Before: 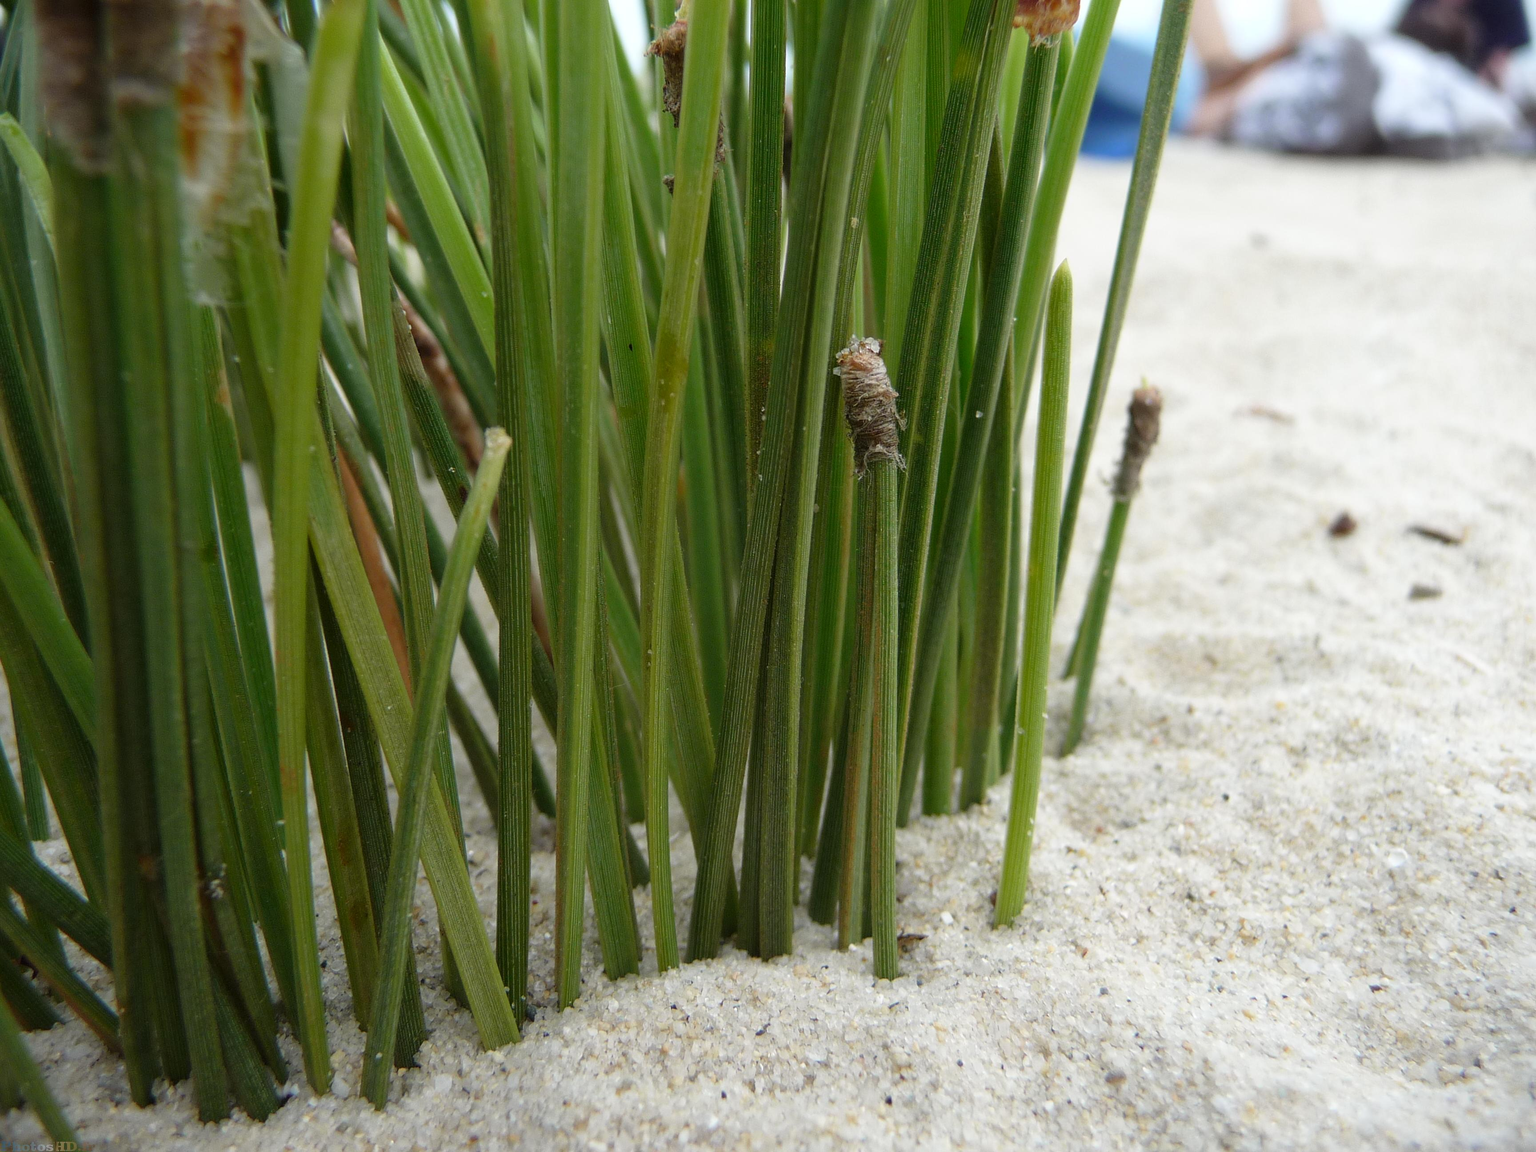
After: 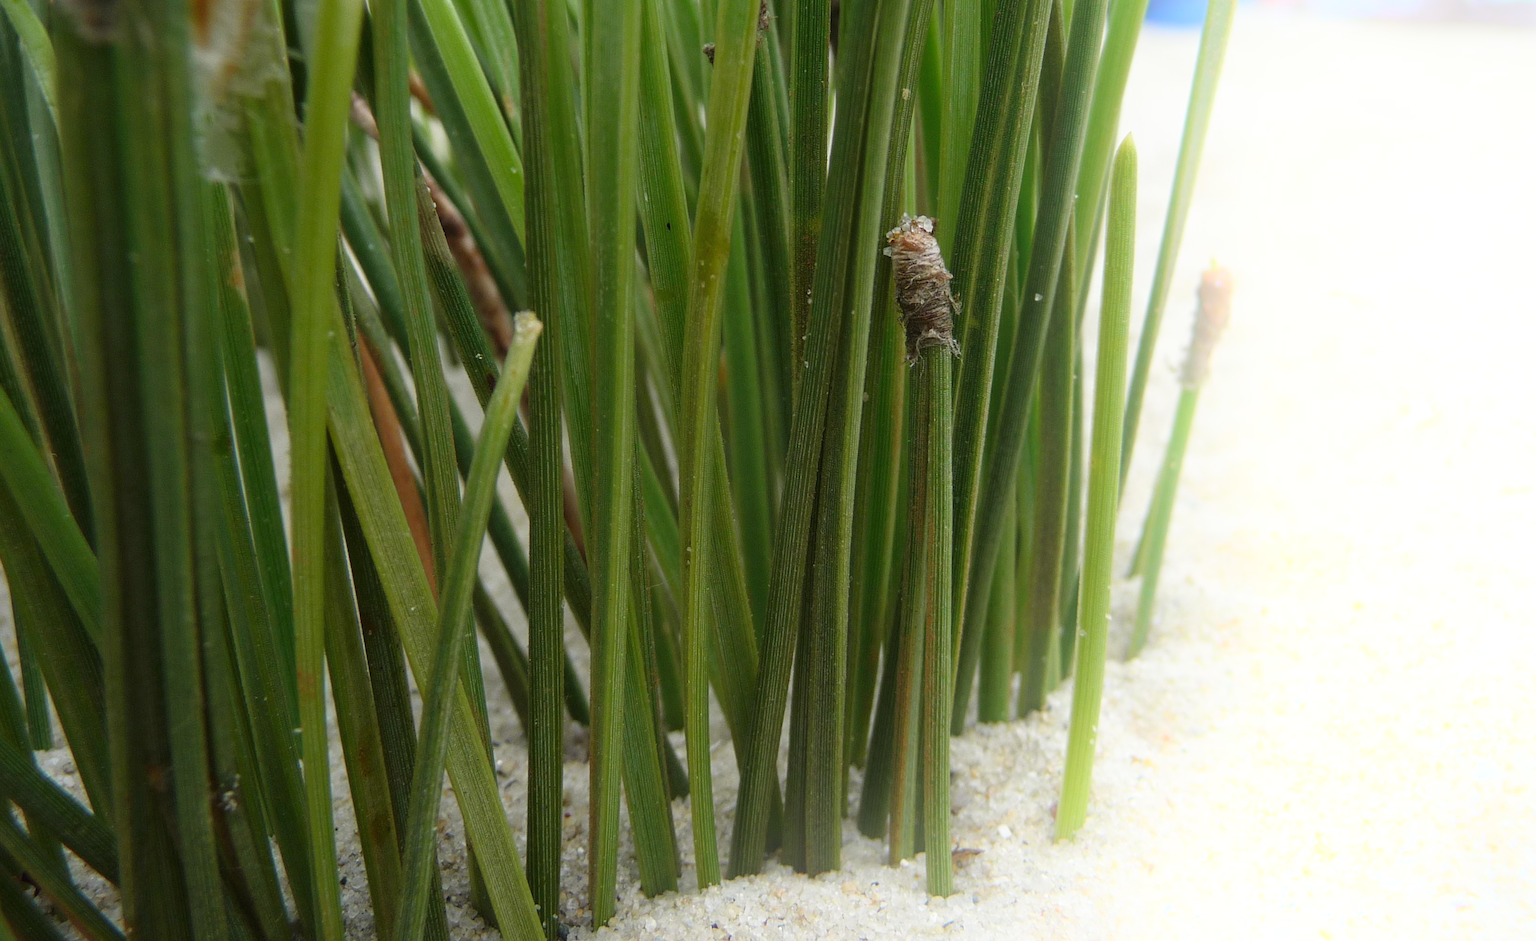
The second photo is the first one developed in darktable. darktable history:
bloom: size 38%, threshold 95%, strength 30%
tone curve: curves: ch0 [(0, 0) (0.003, 0.014) (0.011, 0.019) (0.025, 0.029) (0.044, 0.047) (0.069, 0.071) (0.1, 0.101) (0.136, 0.131) (0.177, 0.166) (0.224, 0.212) (0.277, 0.263) (0.335, 0.32) (0.399, 0.387) (0.468, 0.459) (0.543, 0.541) (0.623, 0.626) (0.709, 0.717) (0.801, 0.813) (0.898, 0.909) (1, 1)], preserve colors none
crop and rotate: angle 0.03°, top 11.643%, right 5.651%, bottom 11.189%
